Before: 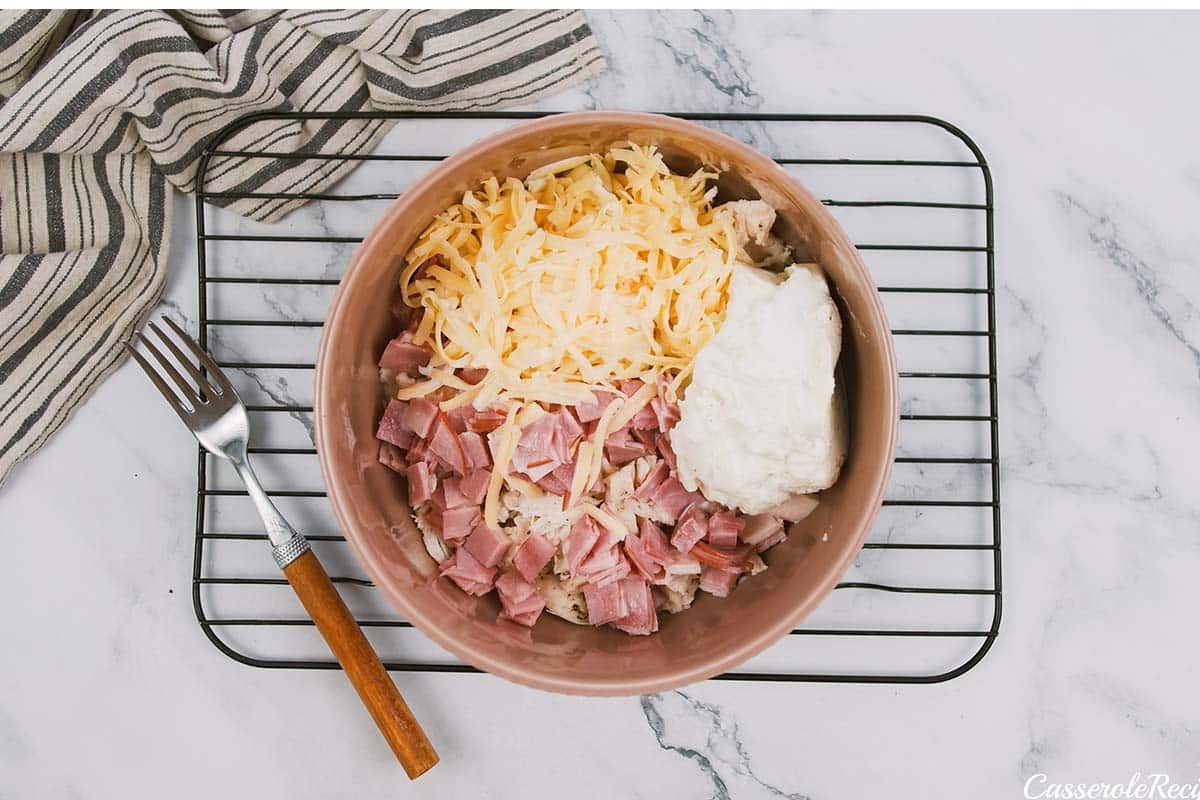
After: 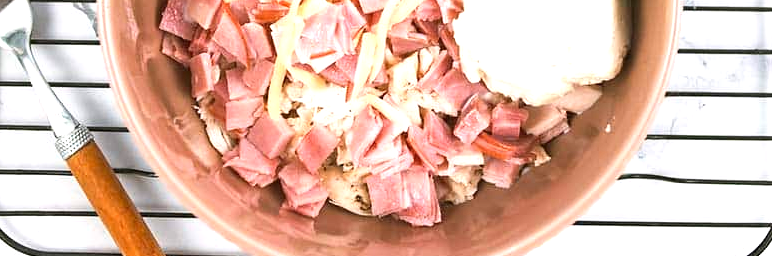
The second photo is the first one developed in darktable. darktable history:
contrast brightness saturation: contrast 0.1, brightness 0.02, saturation 0.02
crop: left 18.091%, top 51.13%, right 17.525%, bottom 16.85%
exposure: exposure 1 EV, compensate highlight preservation false
